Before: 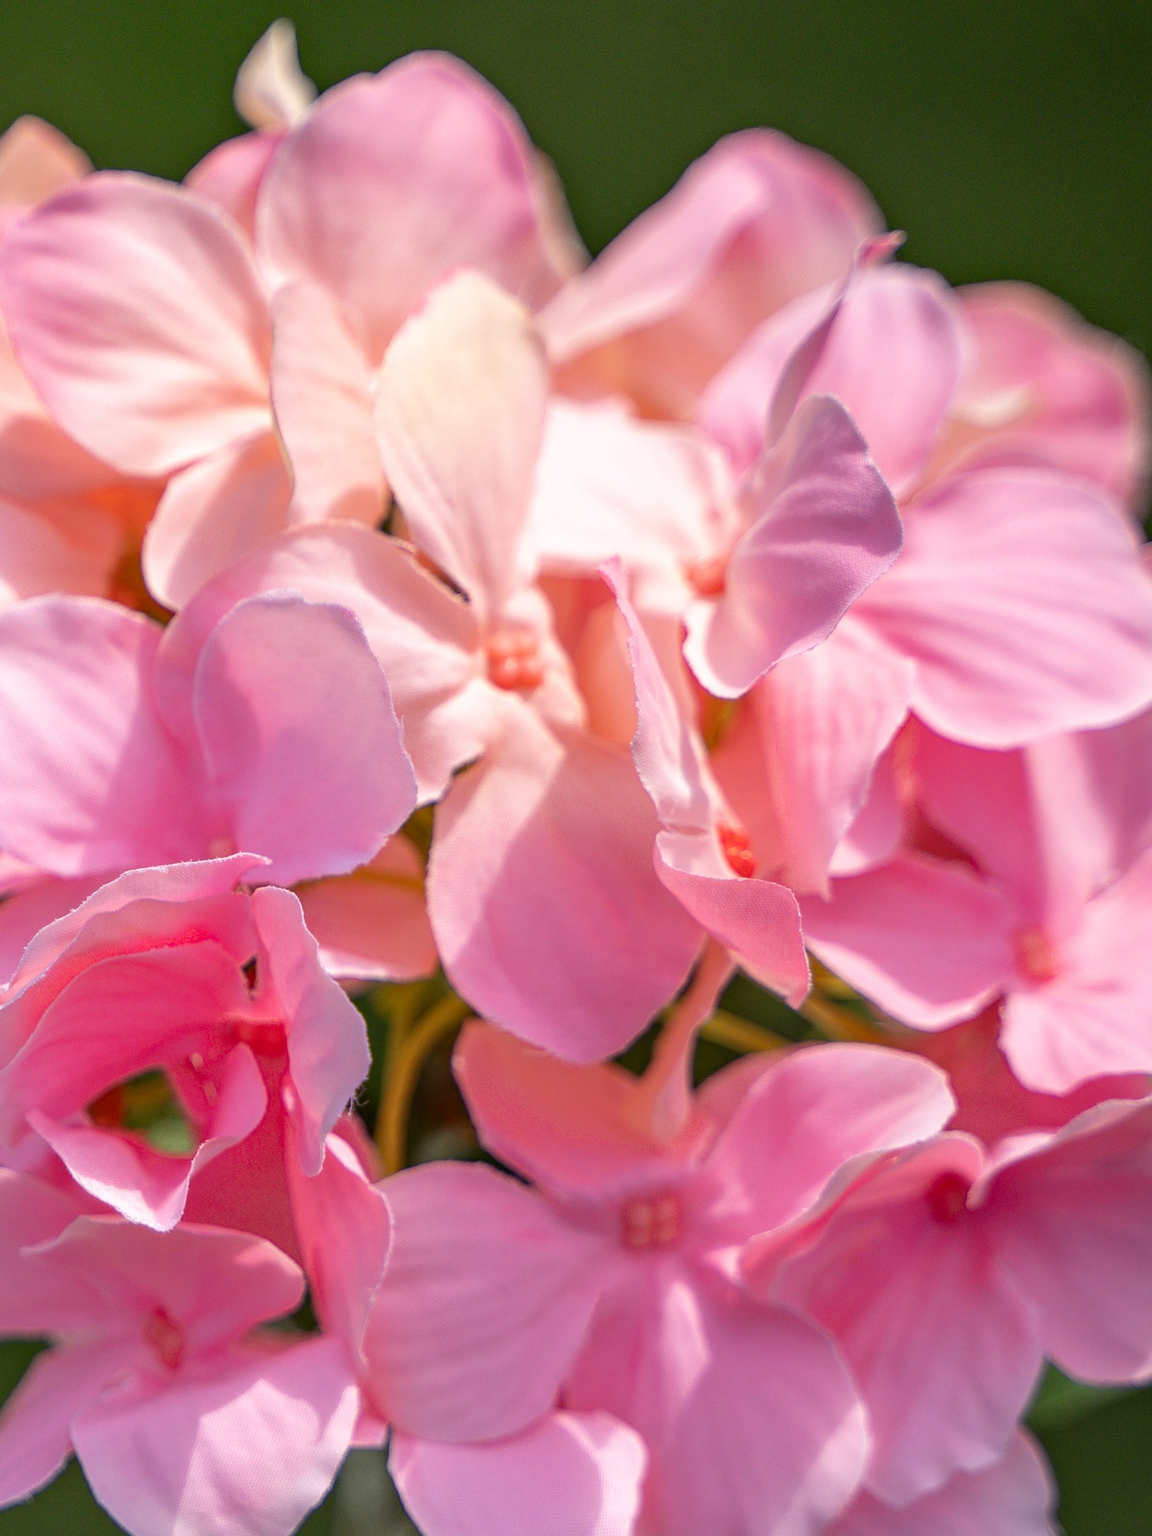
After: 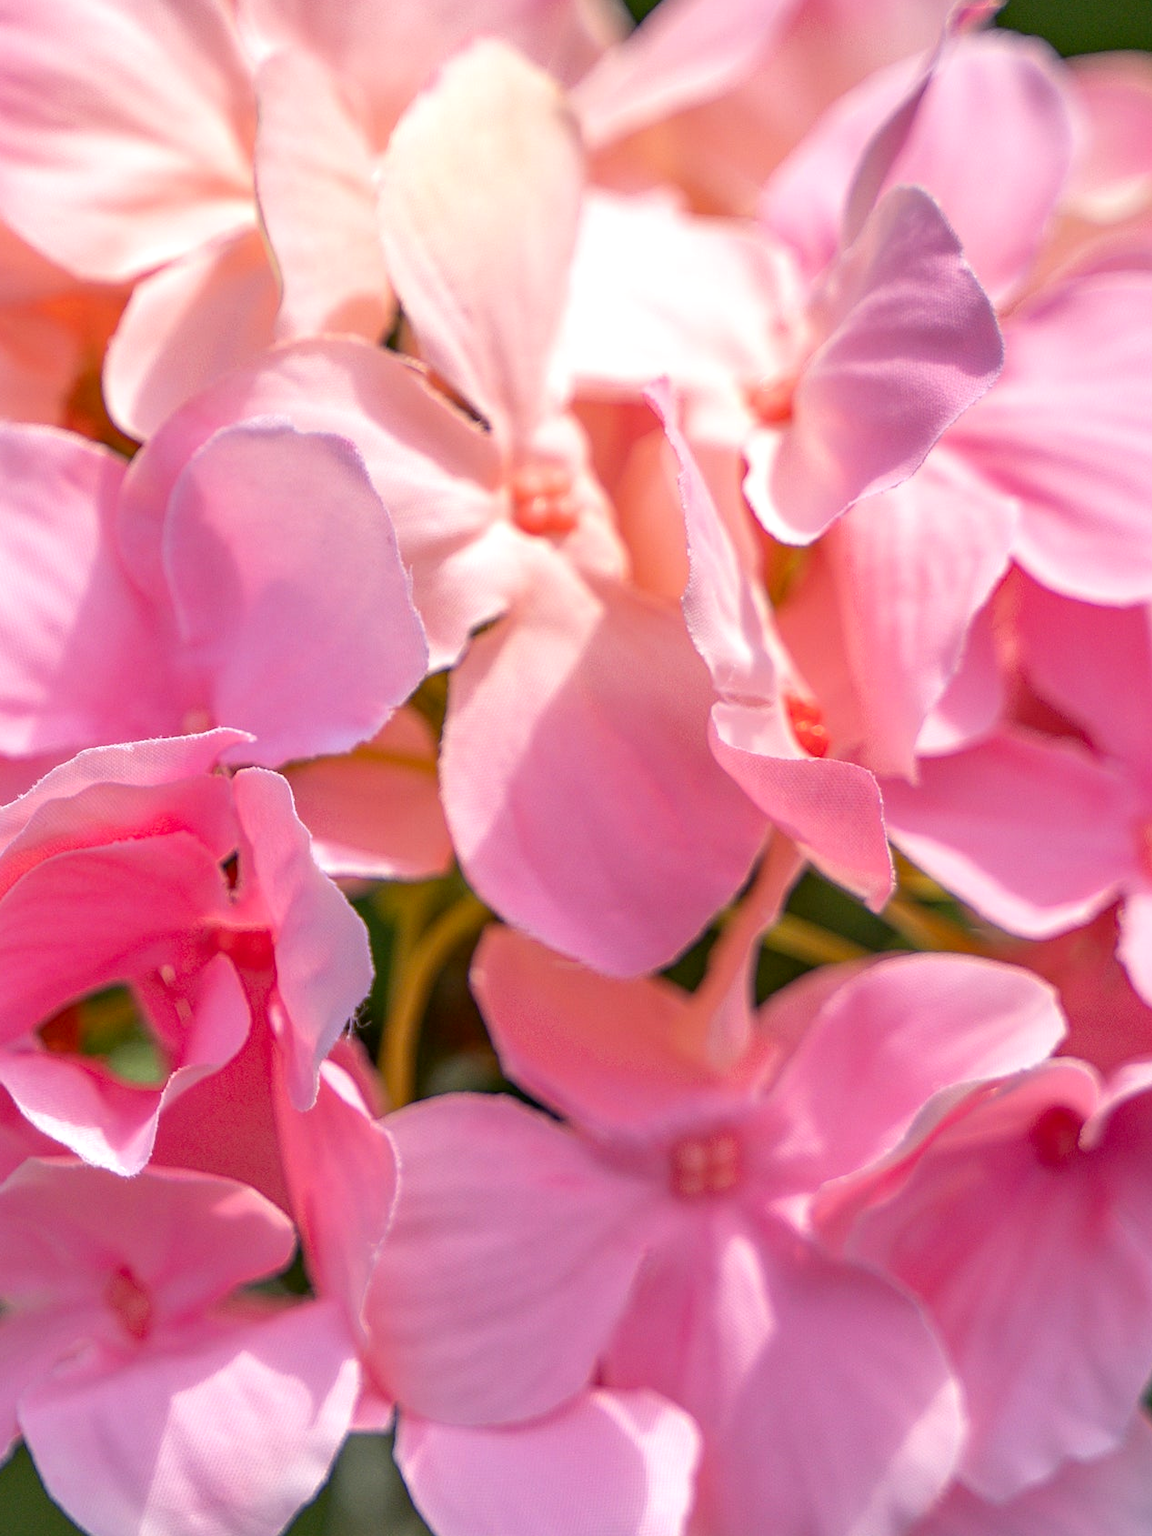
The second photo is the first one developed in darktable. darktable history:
crop and rotate: left 4.842%, top 15.51%, right 10.668%
exposure: black level correction 0.002, exposure 0.15 EV, compensate highlight preservation false
